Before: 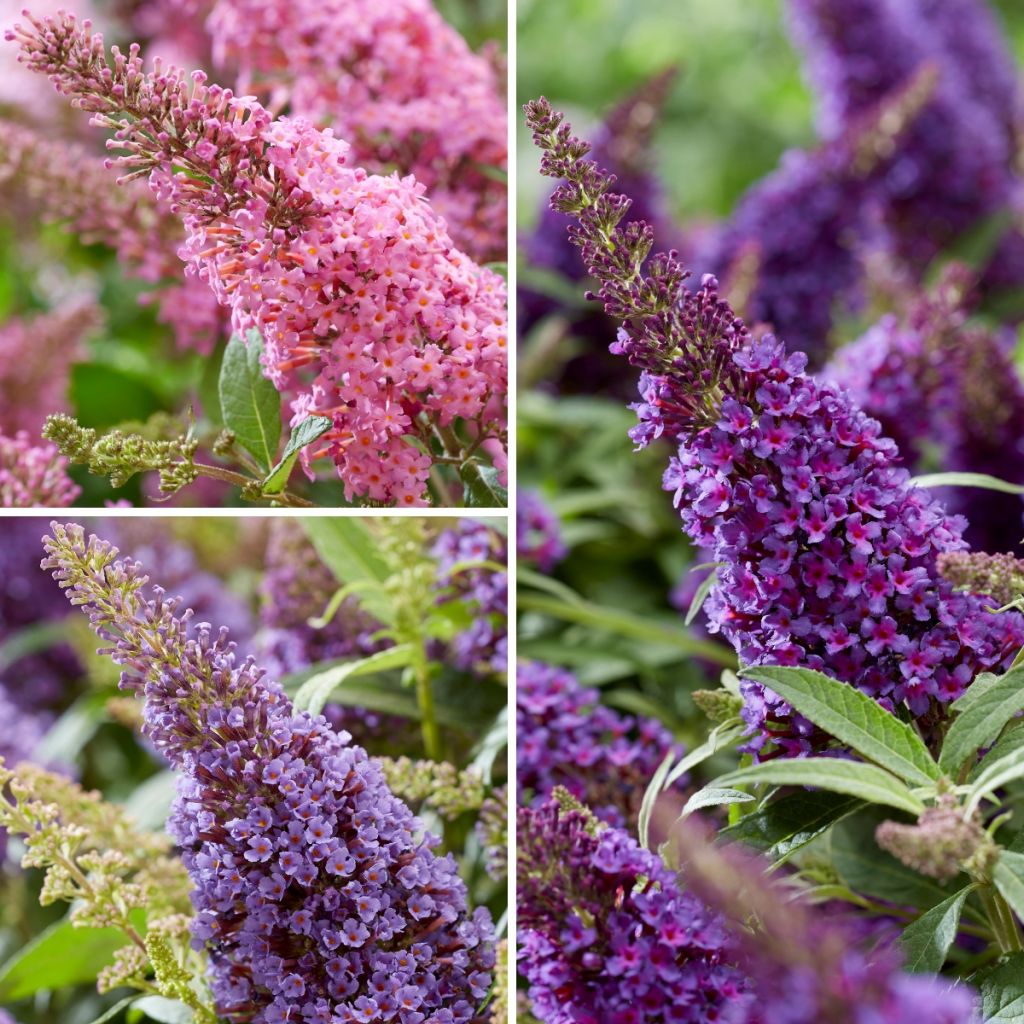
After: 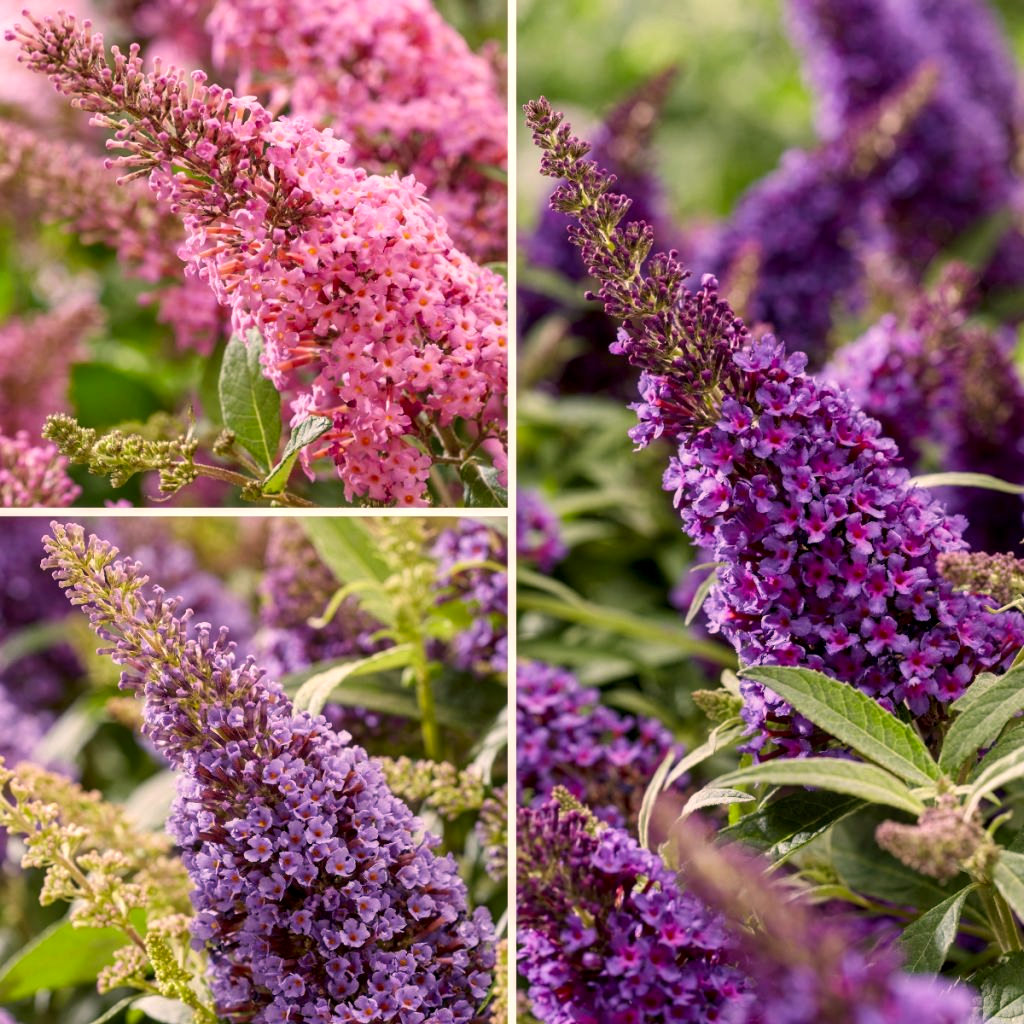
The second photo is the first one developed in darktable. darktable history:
color correction: highlights a* 11.24, highlights b* 11.53
local contrast: on, module defaults
